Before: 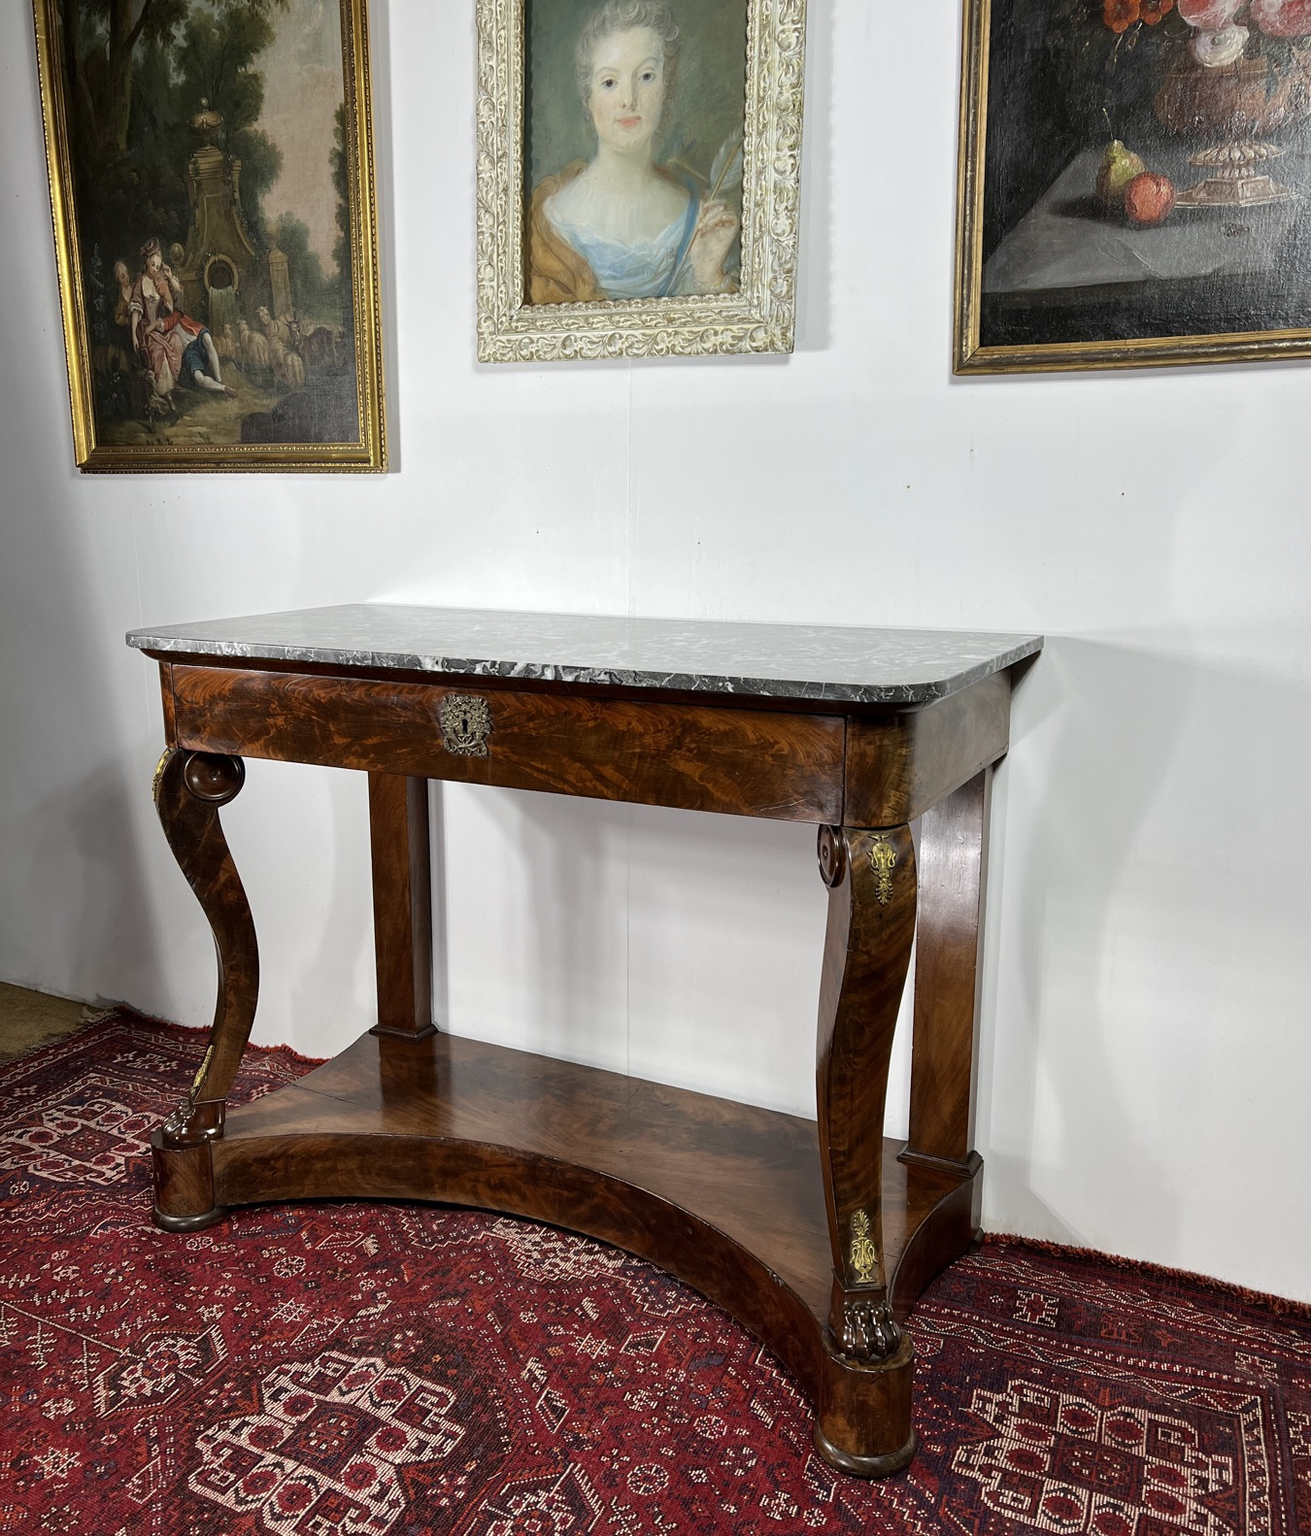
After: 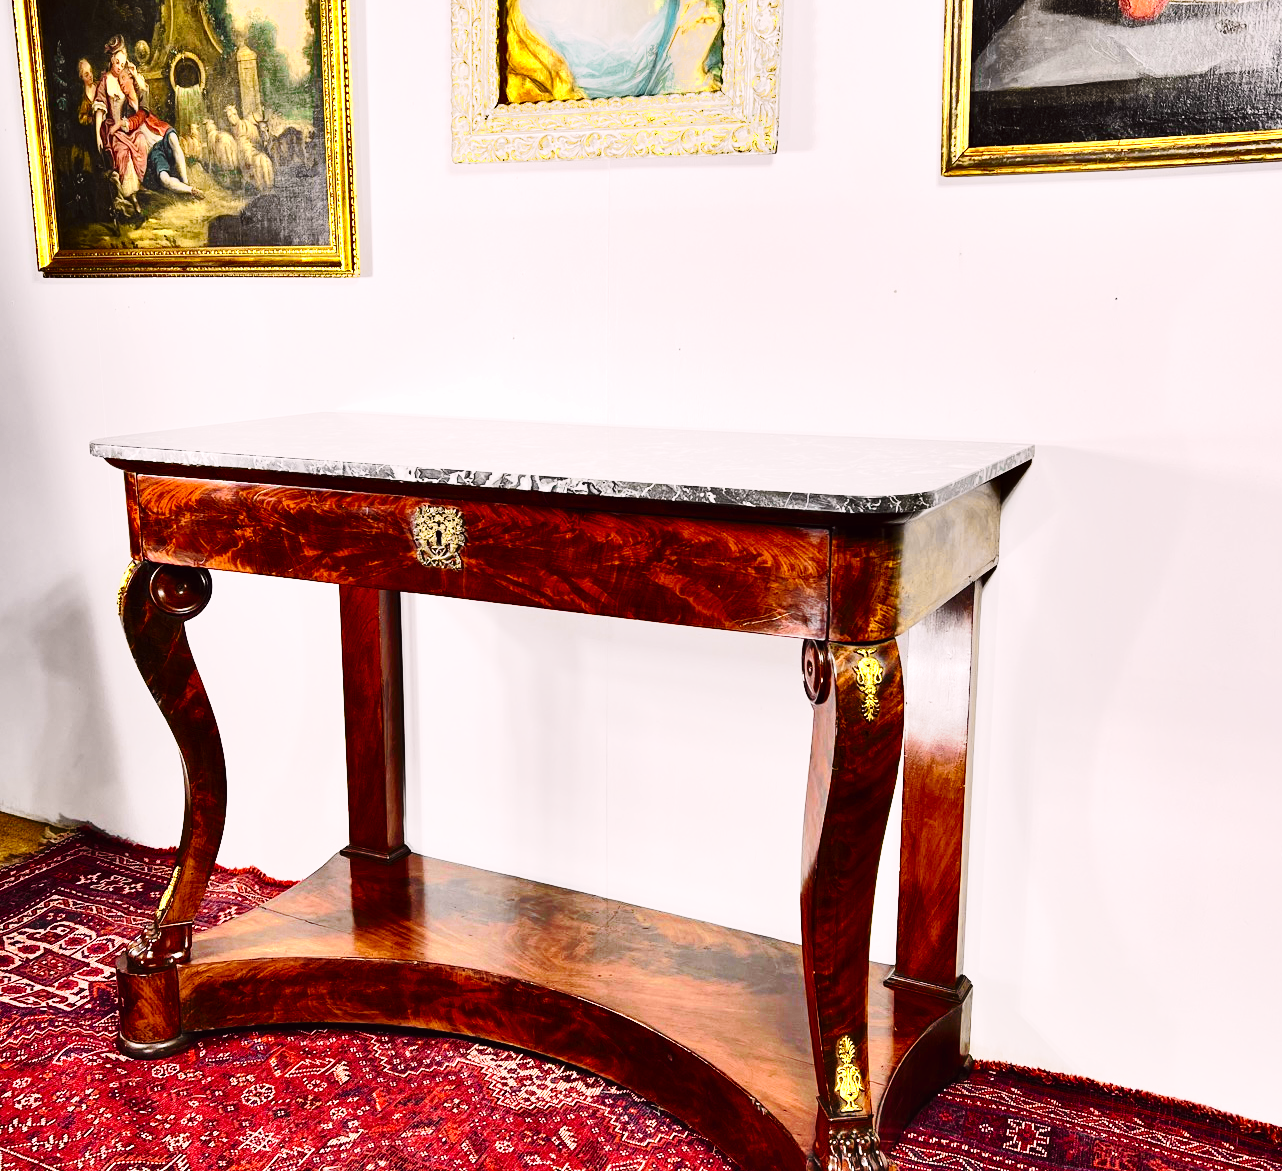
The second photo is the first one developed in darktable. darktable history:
crop and rotate: left 2.991%, top 13.302%, right 1.981%, bottom 12.636%
base curve: curves: ch0 [(0, 0) (0.028, 0.03) (0.121, 0.232) (0.46, 0.748) (0.859, 0.968) (1, 1)], preserve colors none
tone curve: curves: ch0 [(0, 0.012) (0.144, 0.137) (0.326, 0.386) (0.489, 0.573) (0.656, 0.763) (0.849, 0.902) (1, 0.974)]; ch1 [(0, 0) (0.366, 0.367) (0.475, 0.453) (0.487, 0.501) (0.519, 0.527) (0.544, 0.579) (0.562, 0.619) (0.622, 0.694) (1, 1)]; ch2 [(0, 0) (0.333, 0.346) (0.375, 0.375) (0.424, 0.43) (0.476, 0.492) (0.502, 0.503) (0.533, 0.541) (0.572, 0.615) (0.605, 0.656) (0.641, 0.709) (1, 1)], color space Lab, independent channels, preserve colors none
tone equalizer: -8 EV -0.417 EV, -7 EV -0.389 EV, -6 EV -0.333 EV, -5 EV -0.222 EV, -3 EV 0.222 EV, -2 EV 0.333 EV, -1 EV 0.389 EV, +0 EV 0.417 EV, edges refinement/feathering 500, mask exposure compensation -1.57 EV, preserve details no
shadows and highlights: shadows 75, highlights -60.85, soften with gaussian
color zones: curves: ch0 [(0, 0.485) (0.178, 0.476) (0.261, 0.623) (0.411, 0.403) (0.708, 0.603) (0.934, 0.412)]; ch1 [(0.003, 0.485) (0.149, 0.496) (0.229, 0.584) (0.326, 0.551) (0.484, 0.262) (0.757, 0.643)]
exposure: black level correction 0.001, exposure 0.5 EV, compensate exposure bias true, compensate highlight preservation false
